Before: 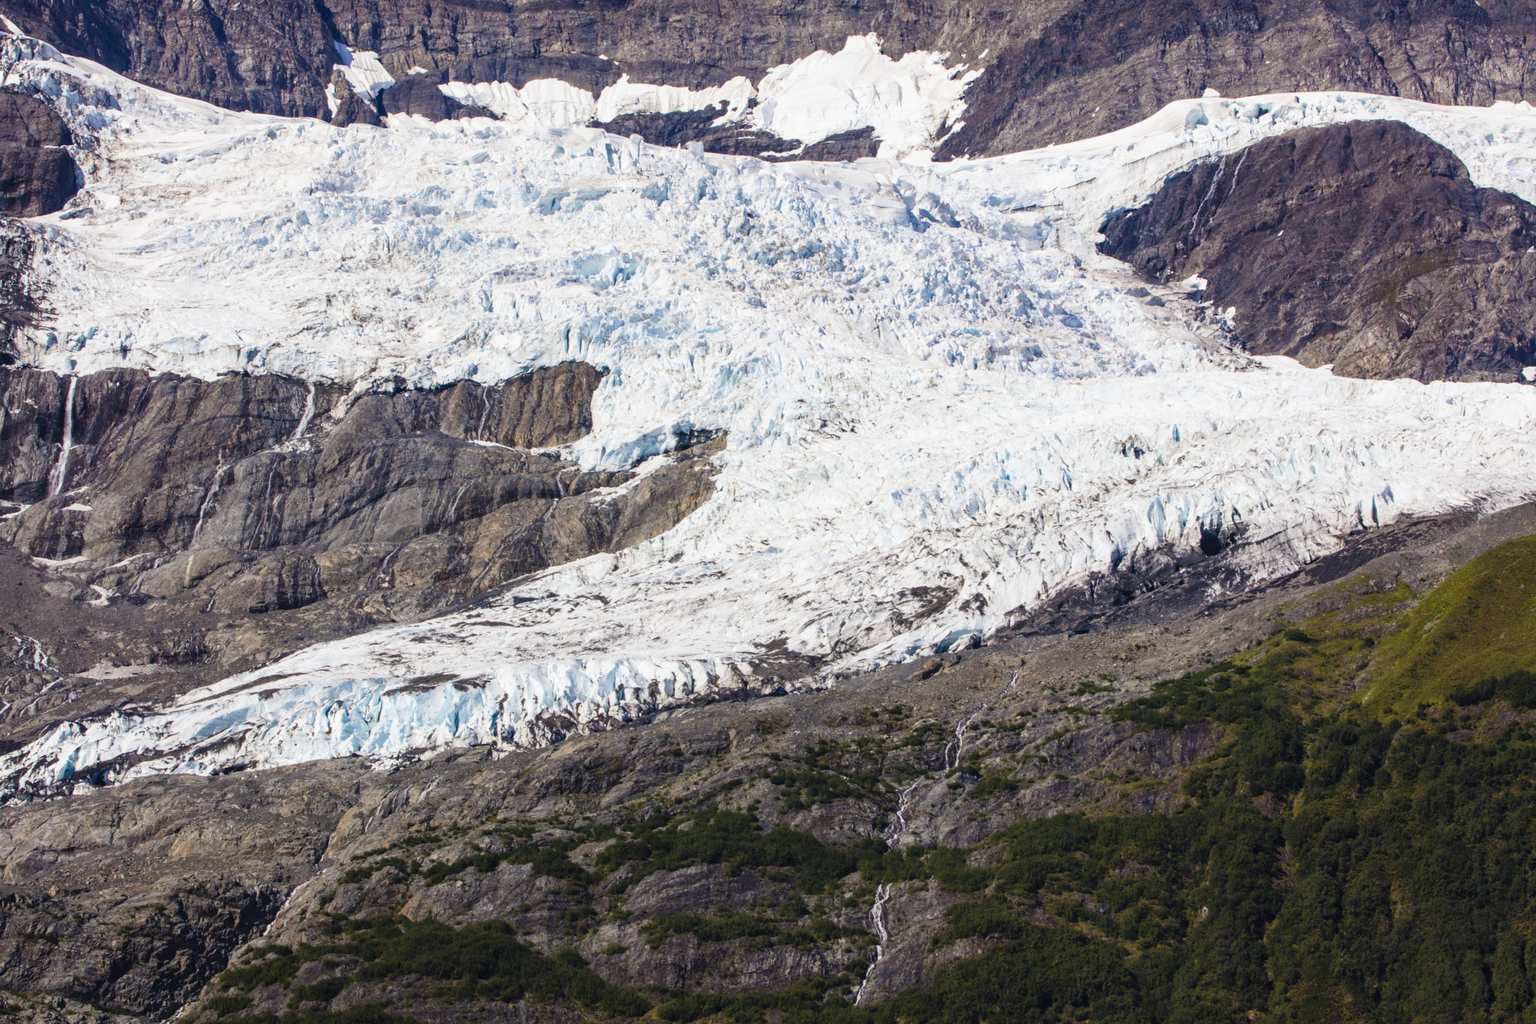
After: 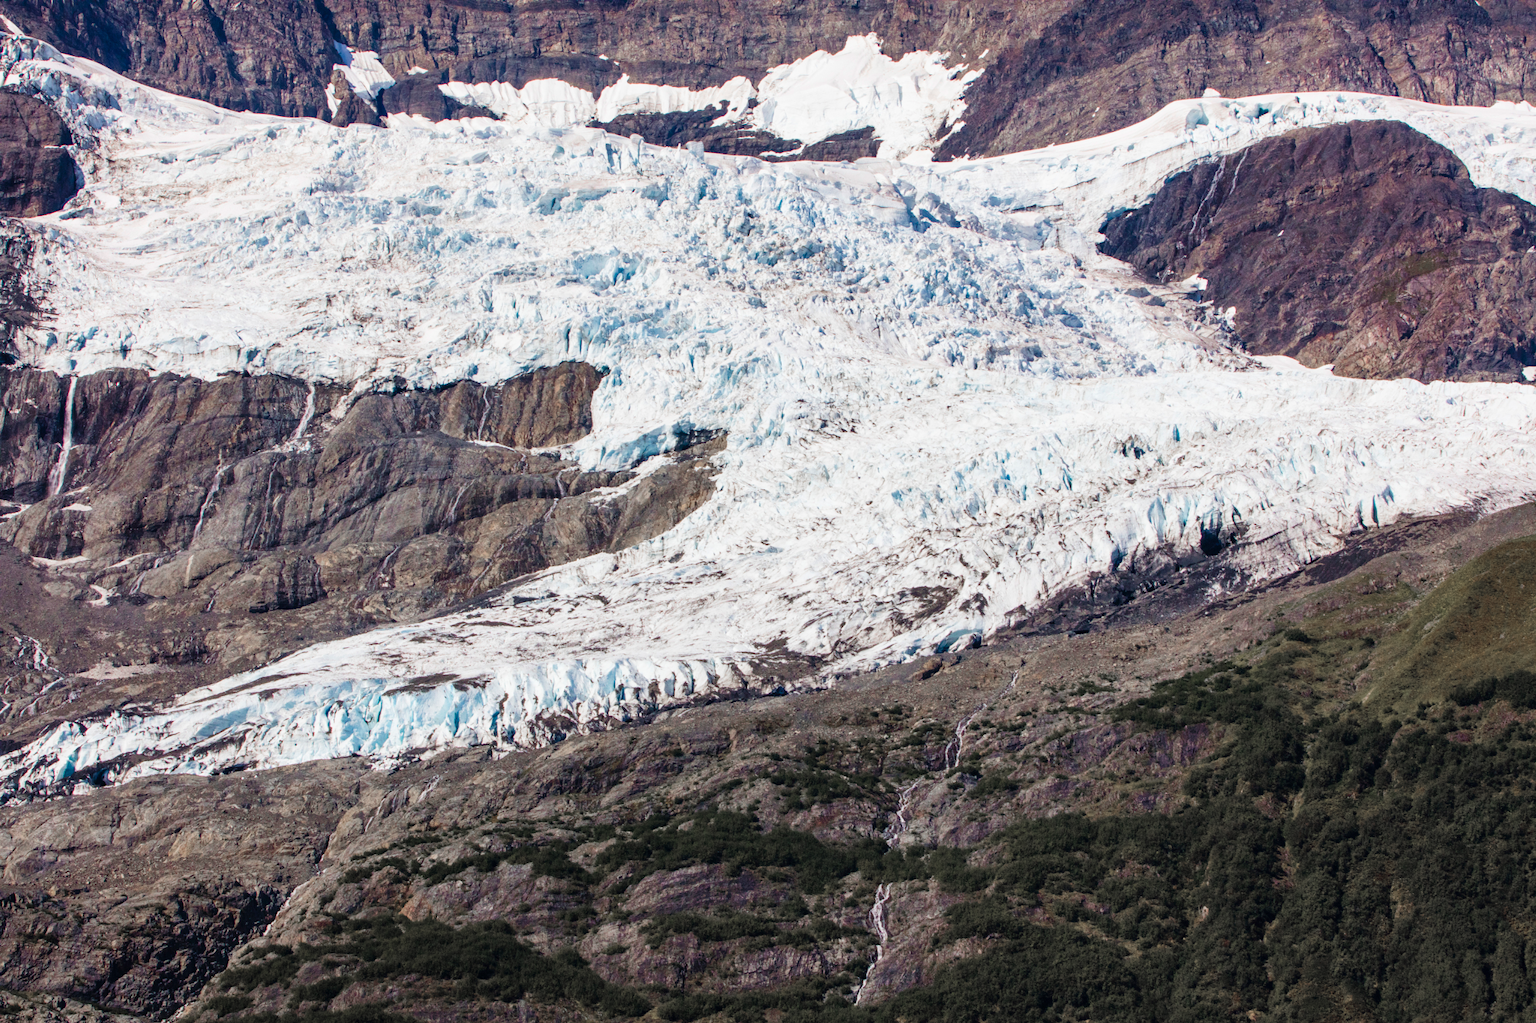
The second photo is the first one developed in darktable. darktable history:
color zones: curves: ch1 [(0, 0.708) (0.088, 0.648) (0.245, 0.187) (0.429, 0.326) (0.571, 0.498) (0.714, 0.5) (0.857, 0.5) (1, 0.708)]
shadows and highlights: shadows 29.18, highlights -29.11, low approximation 0.01, soften with gaussian
